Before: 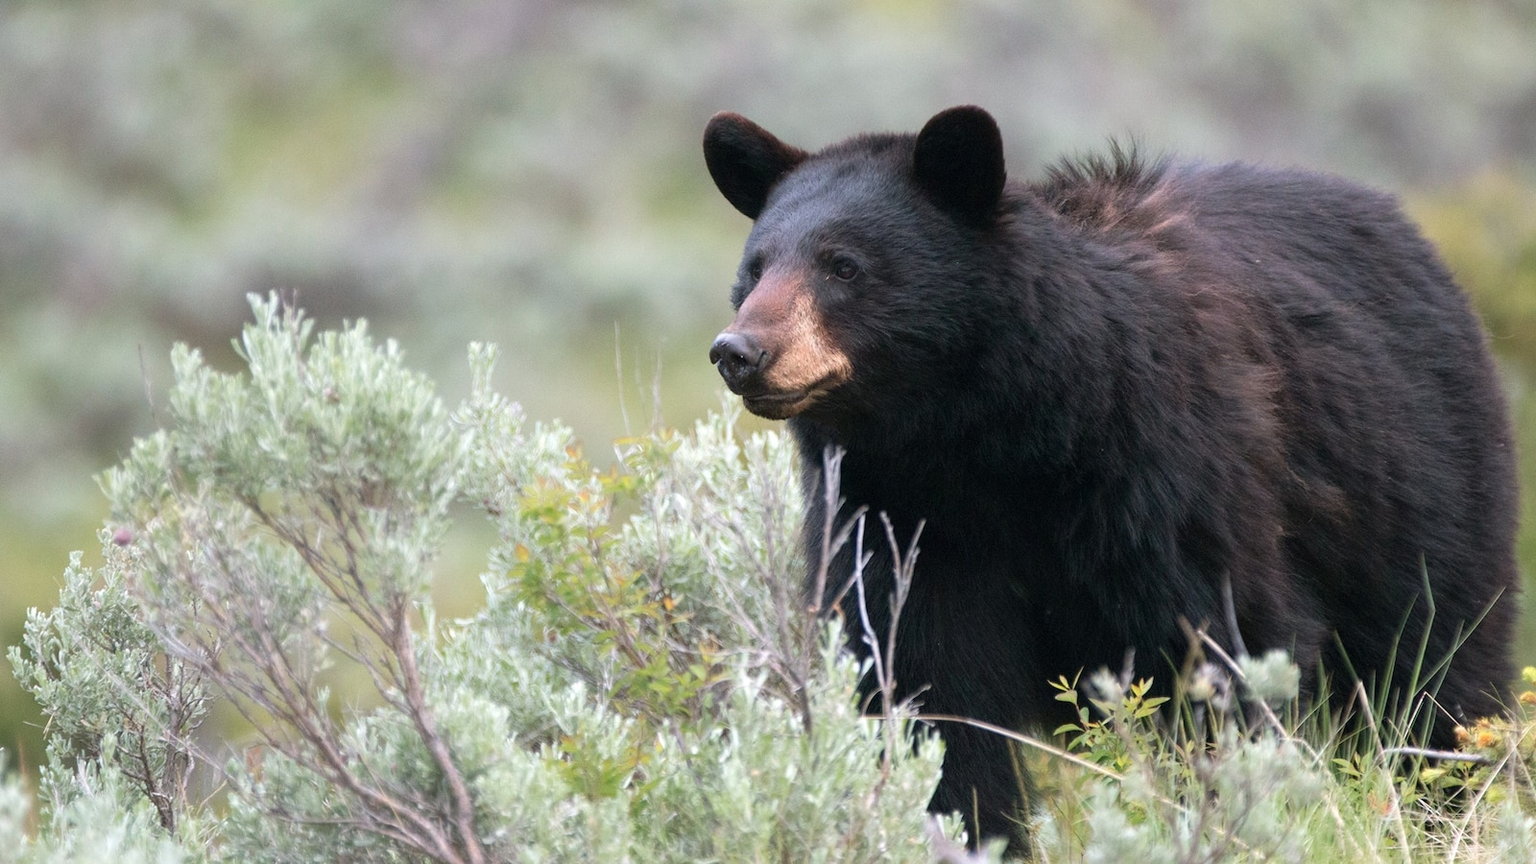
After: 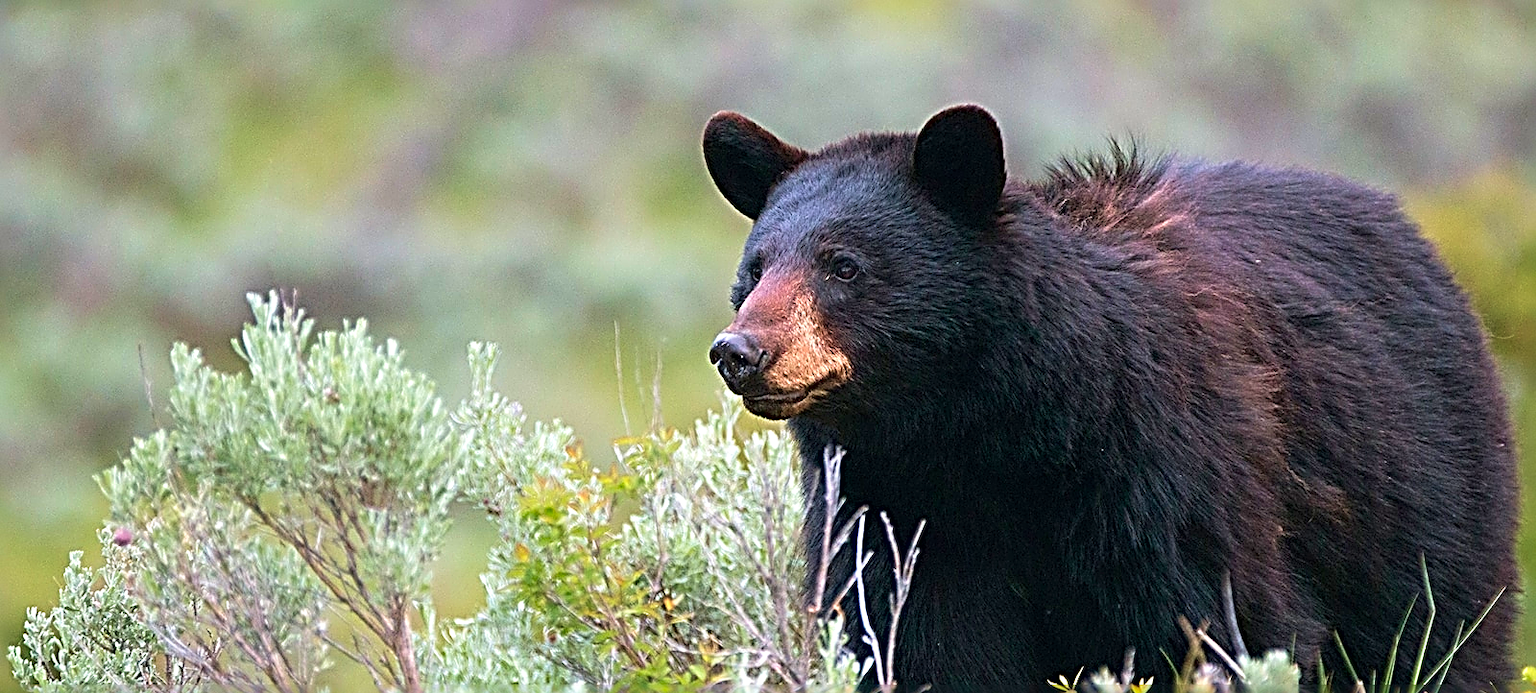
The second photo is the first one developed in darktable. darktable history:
sharpen: radius 3.203, amount 1.747
crop: bottom 19.71%
contrast brightness saturation: saturation 0.497
velvia: on, module defaults
